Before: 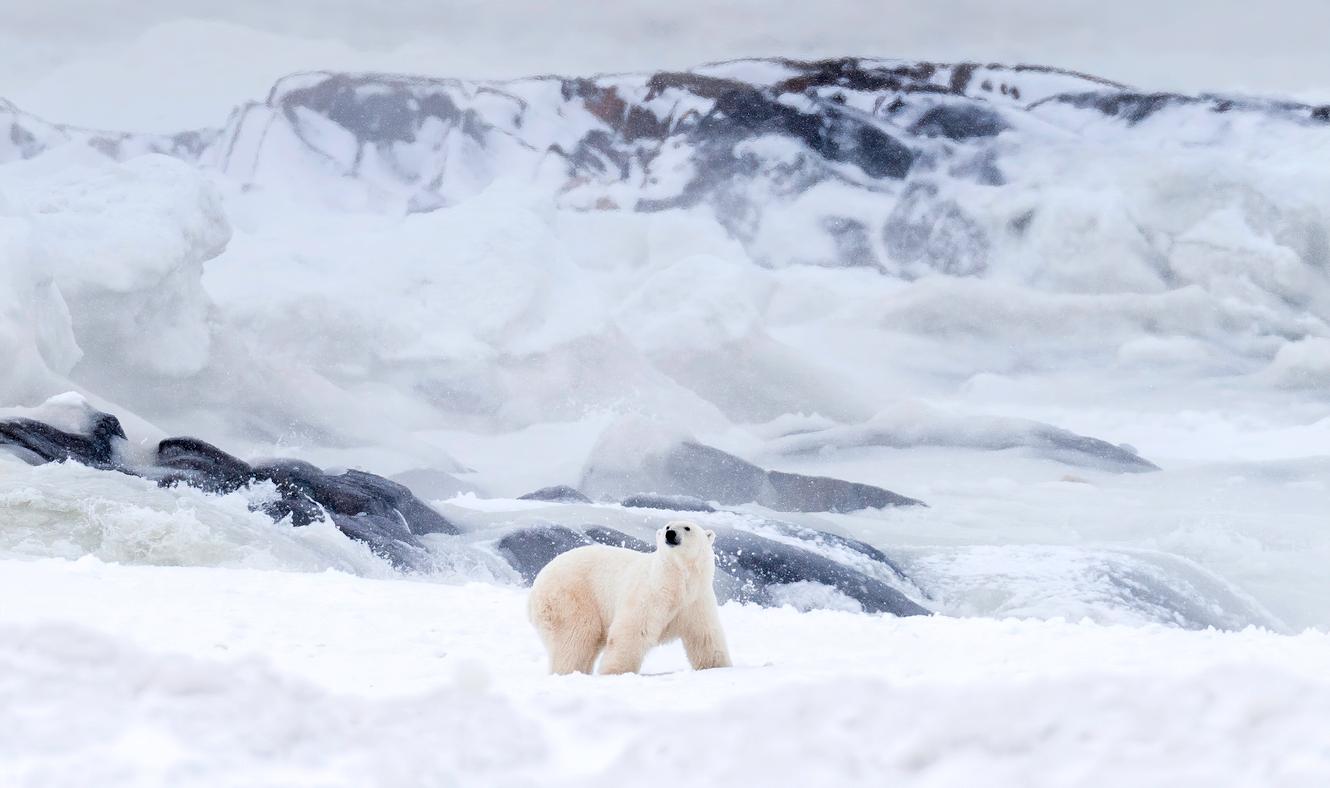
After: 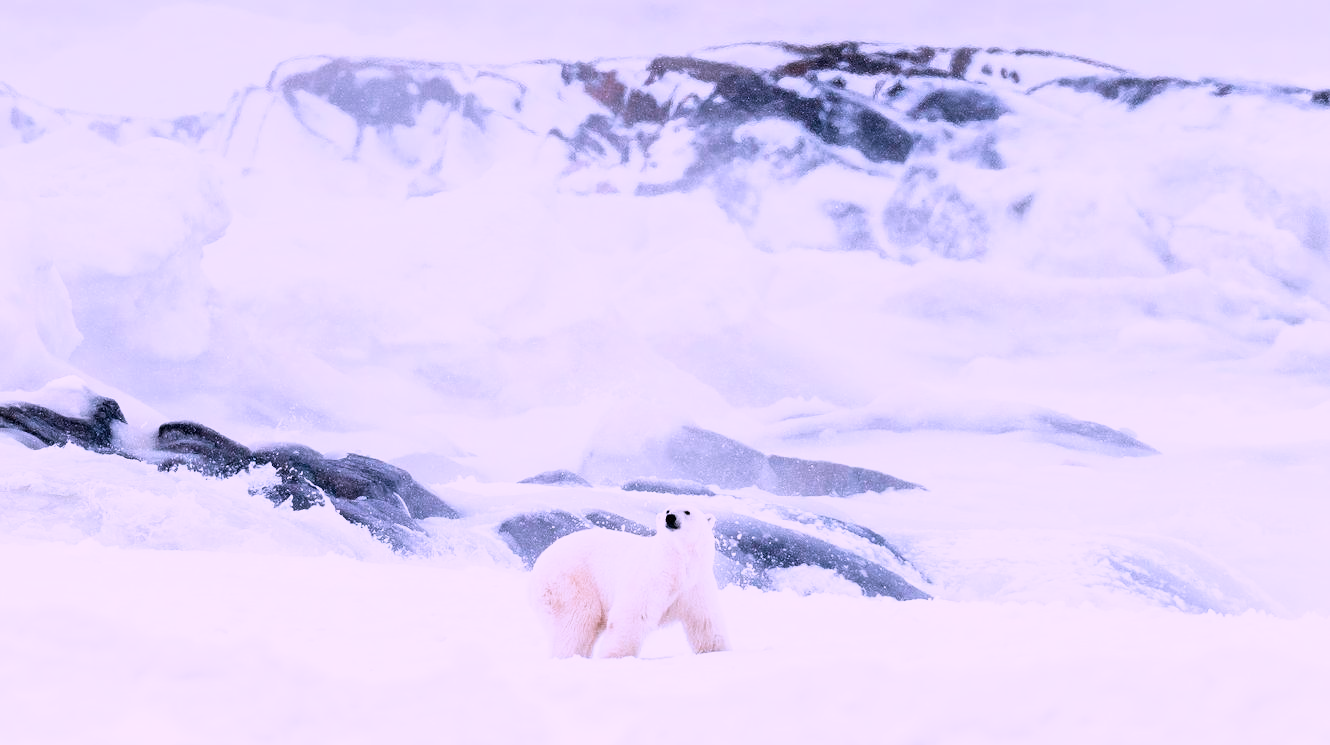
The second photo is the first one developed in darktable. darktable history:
color correction: highlights a* 15.14, highlights b* -24.56
crop and rotate: top 2.1%, bottom 3.277%
base curve: curves: ch0 [(0, 0) (0.088, 0.125) (0.176, 0.251) (0.354, 0.501) (0.613, 0.749) (1, 0.877)], preserve colors none
